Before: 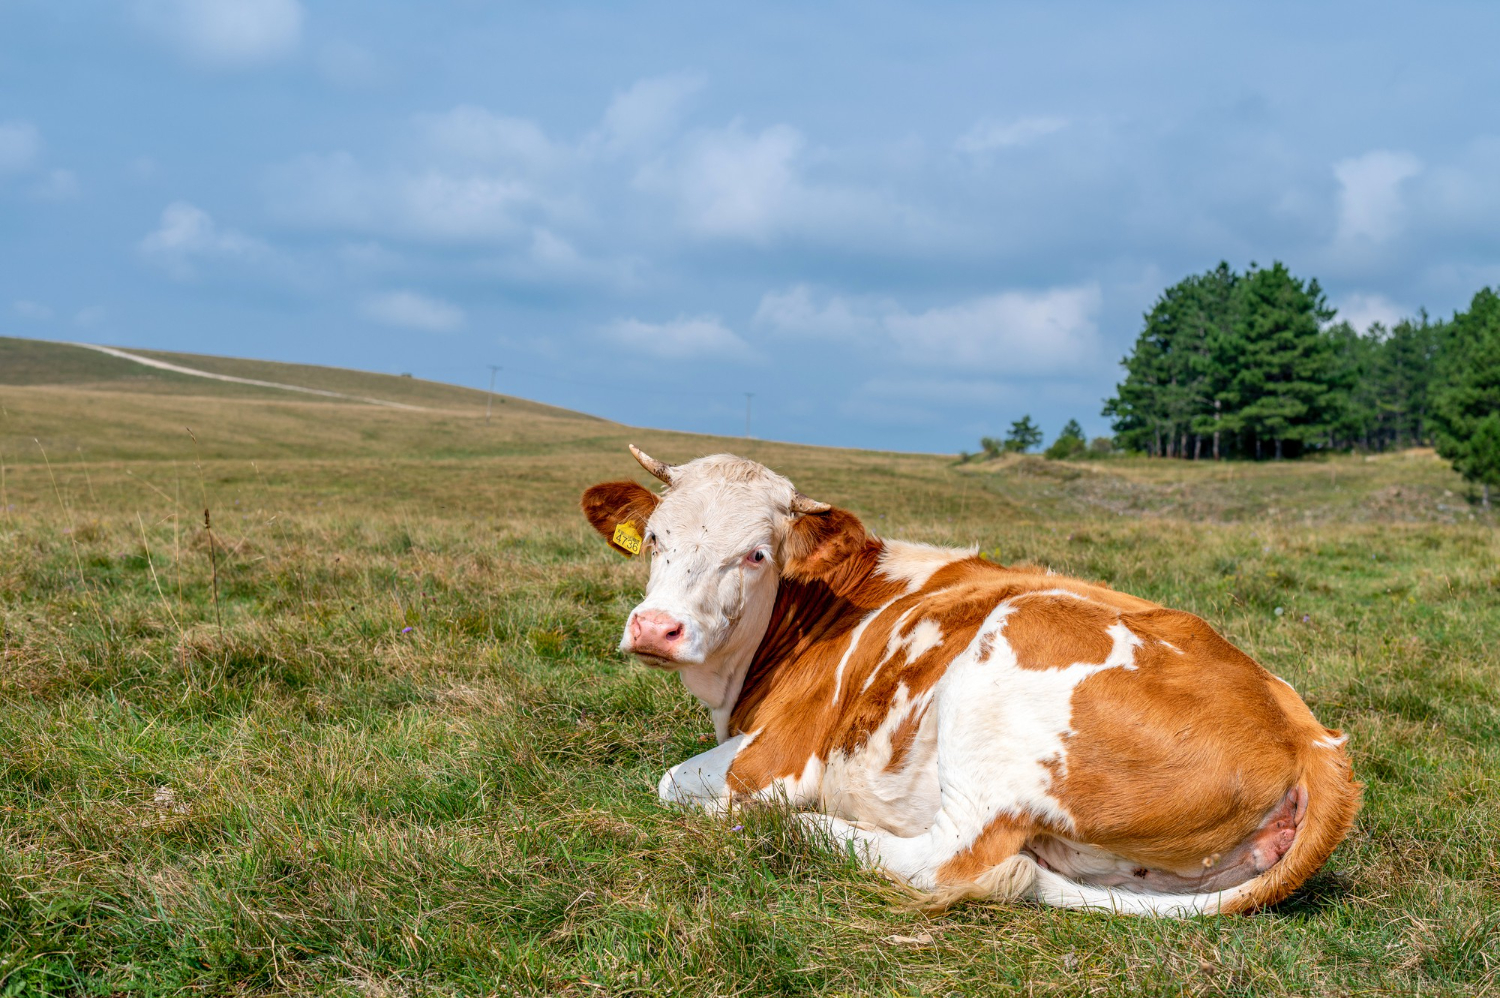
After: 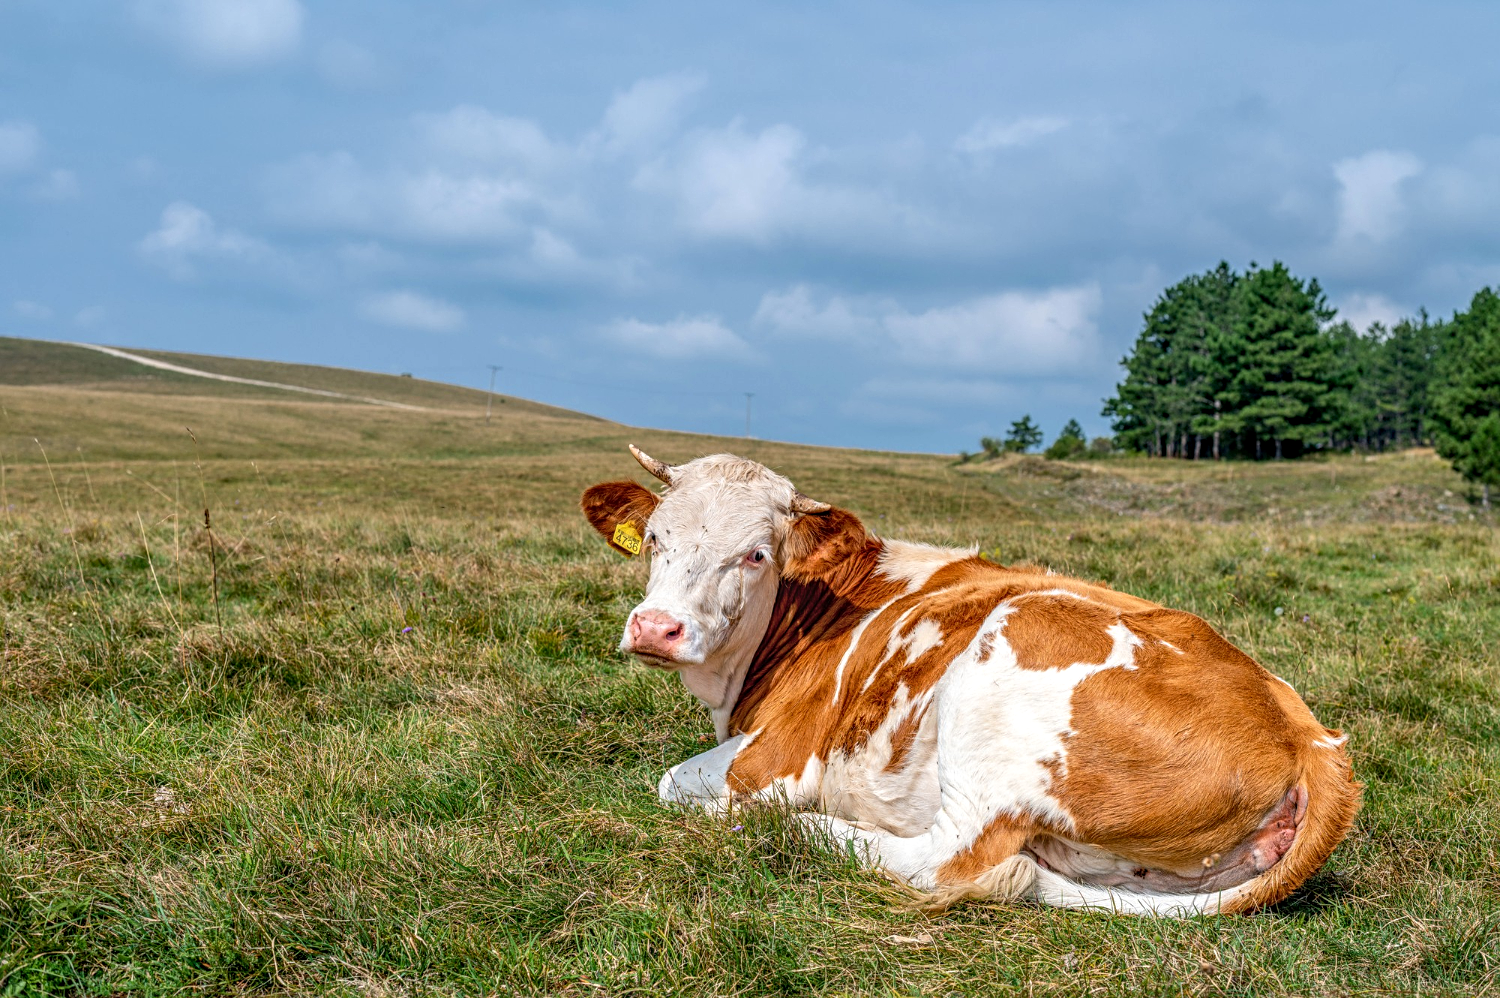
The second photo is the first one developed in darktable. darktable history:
sharpen: radius 2.529, amount 0.323
local contrast: highlights 0%, shadows 0%, detail 133%
